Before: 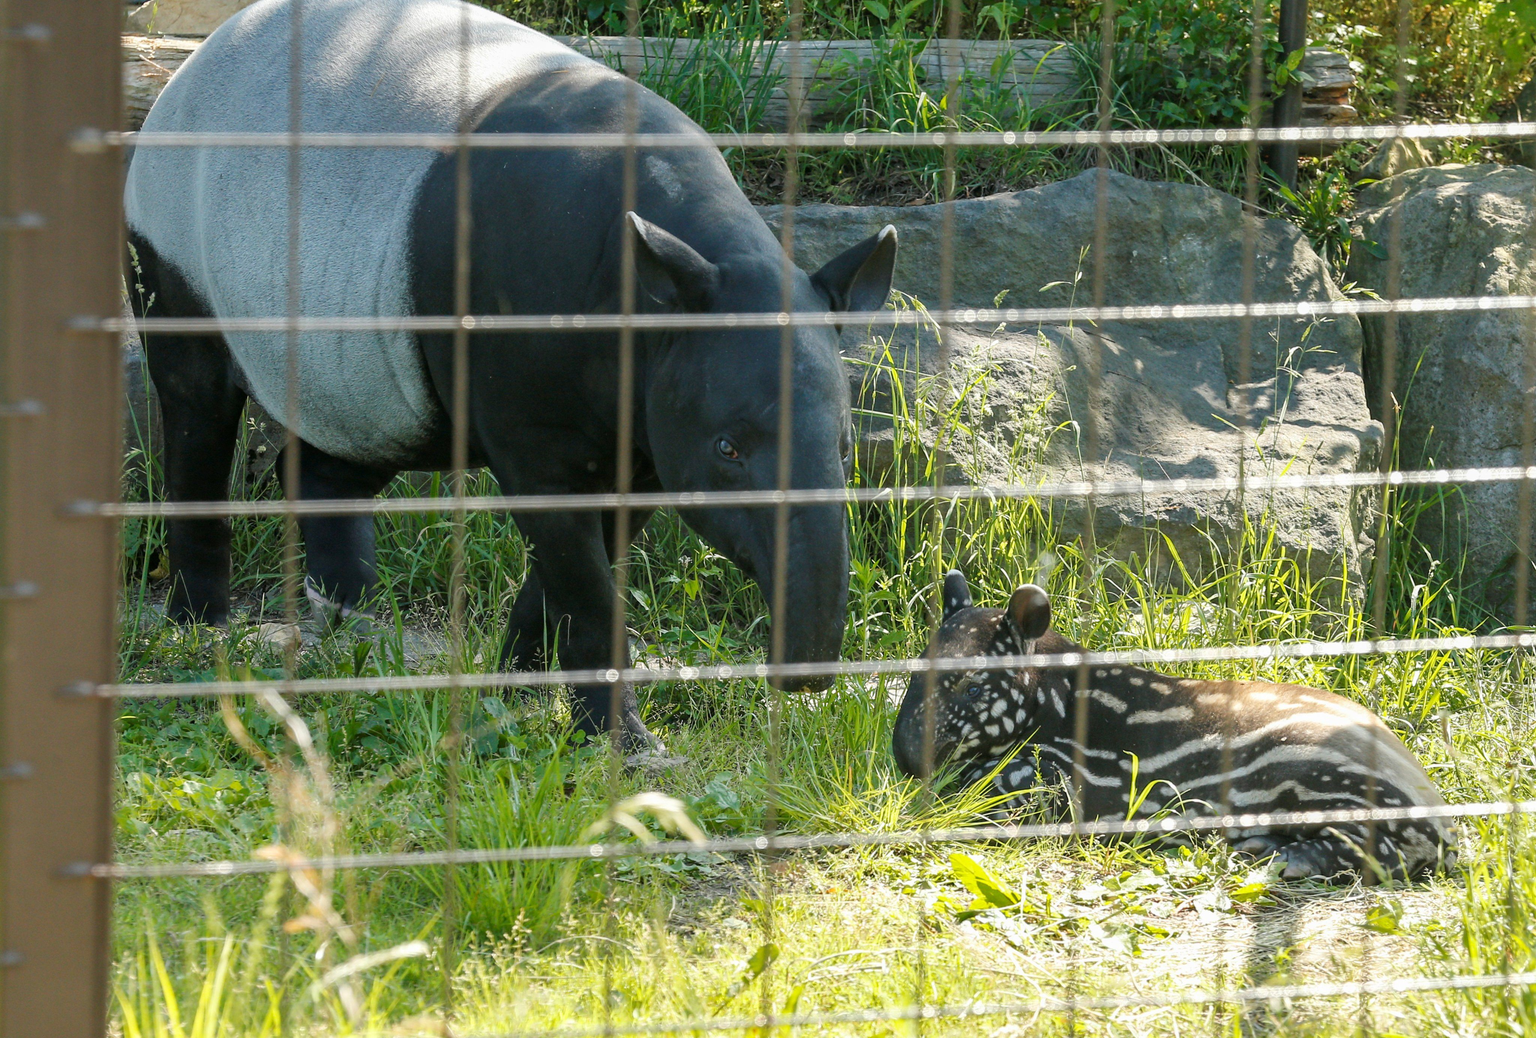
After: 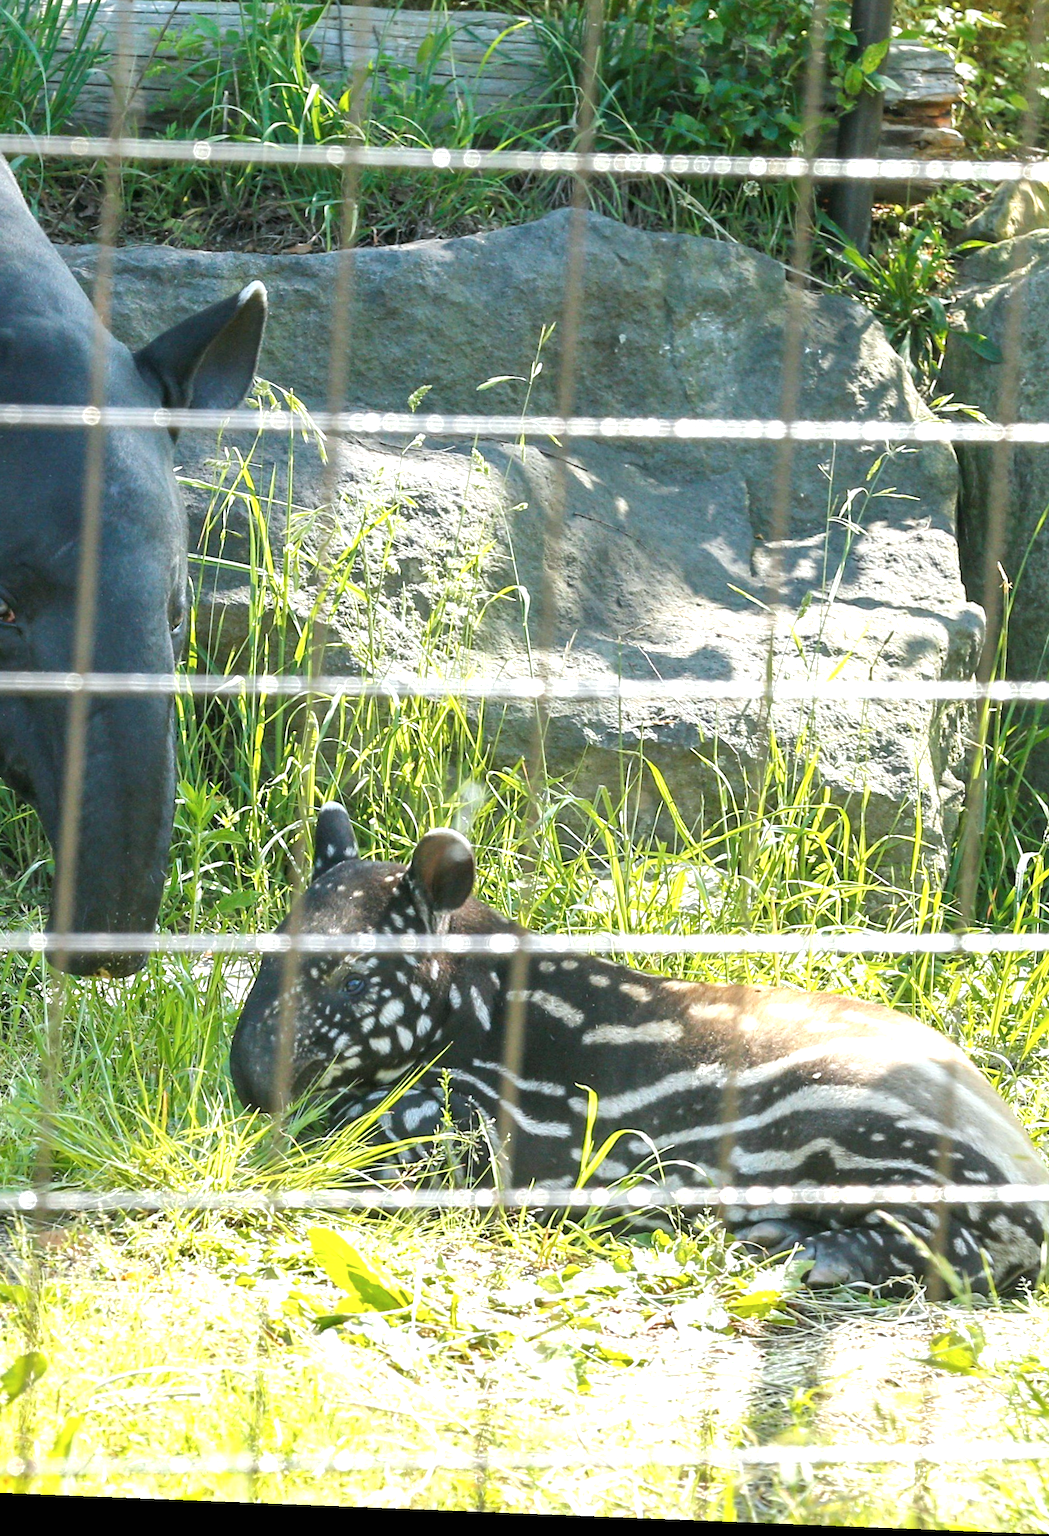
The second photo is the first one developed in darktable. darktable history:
rotate and perspective: rotation 2.27°, automatic cropping off
crop: left 47.628%, top 6.643%, right 7.874%
exposure: black level correction 0, exposure 0.7 EV, compensate exposure bias true, compensate highlight preservation false
color calibration: x 0.355, y 0.367, temperature 4700.38 K
